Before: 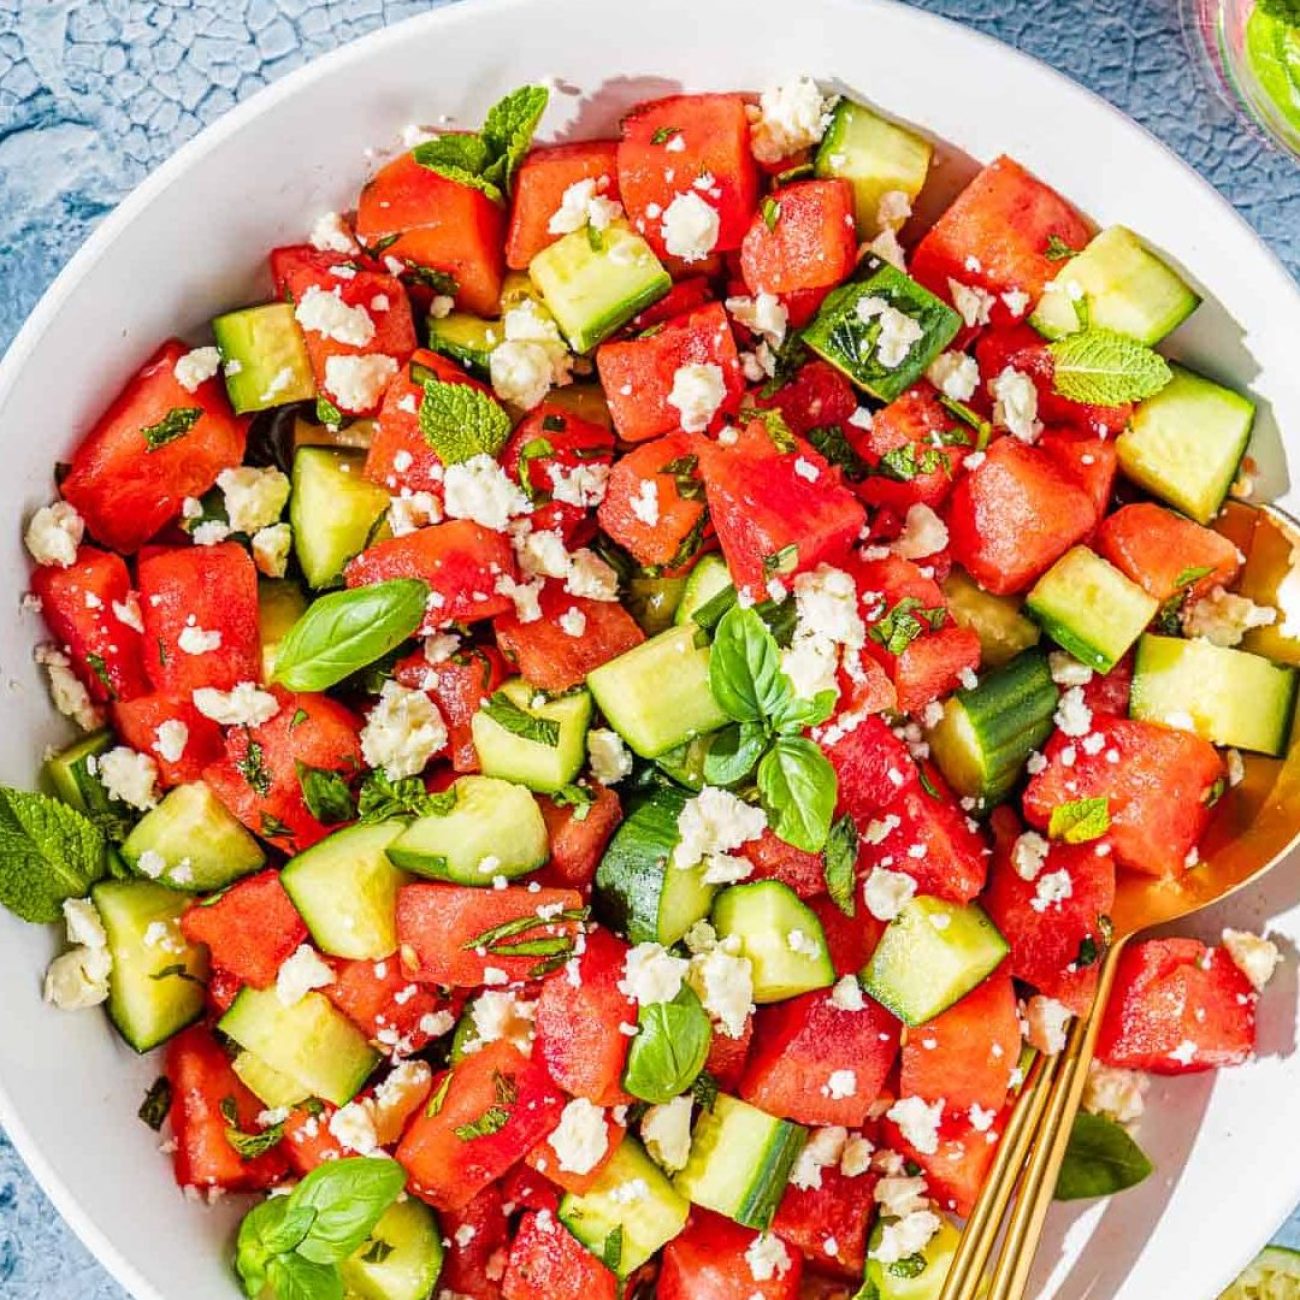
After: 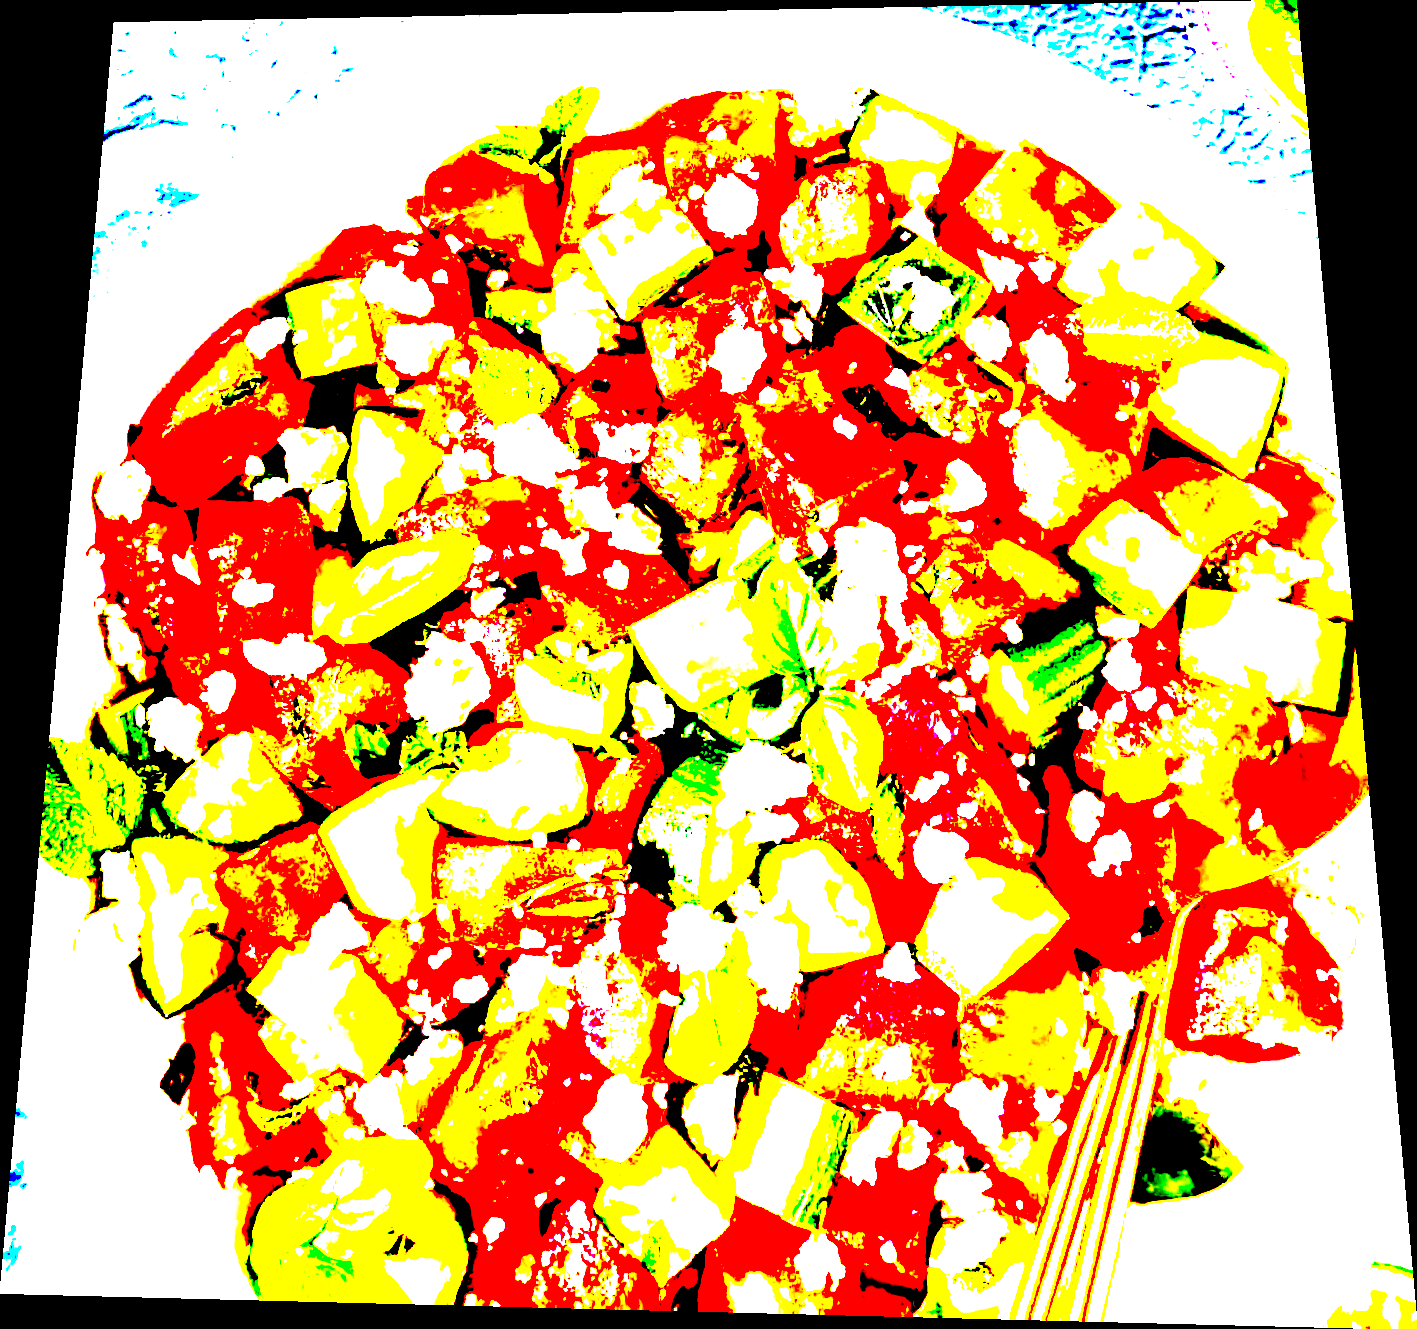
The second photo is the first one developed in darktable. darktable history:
rotate and perspective: rotation 0.128°, lens shift (vertical) -0.181, lens shift (horizontal) -0.044, shear 0.001, automatic cropping off
exposure: black level correction 0.1, exposure 3 EV, compensate highlight preservation false
